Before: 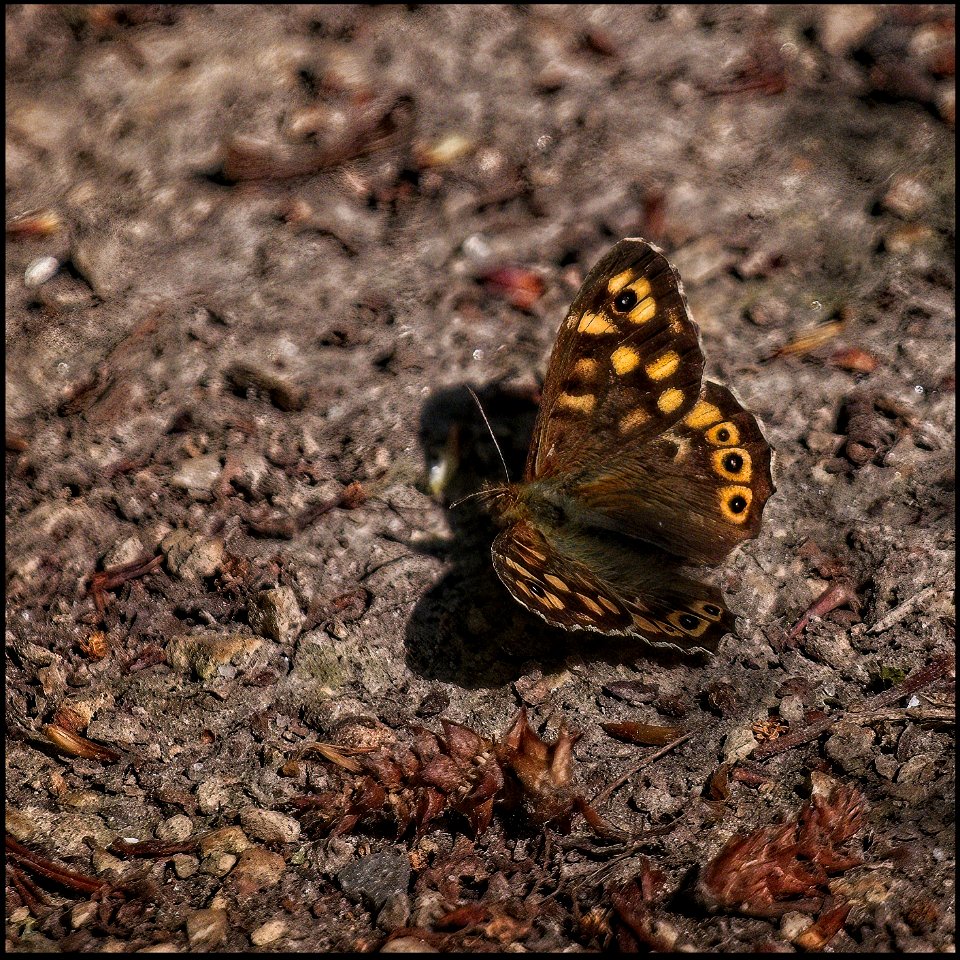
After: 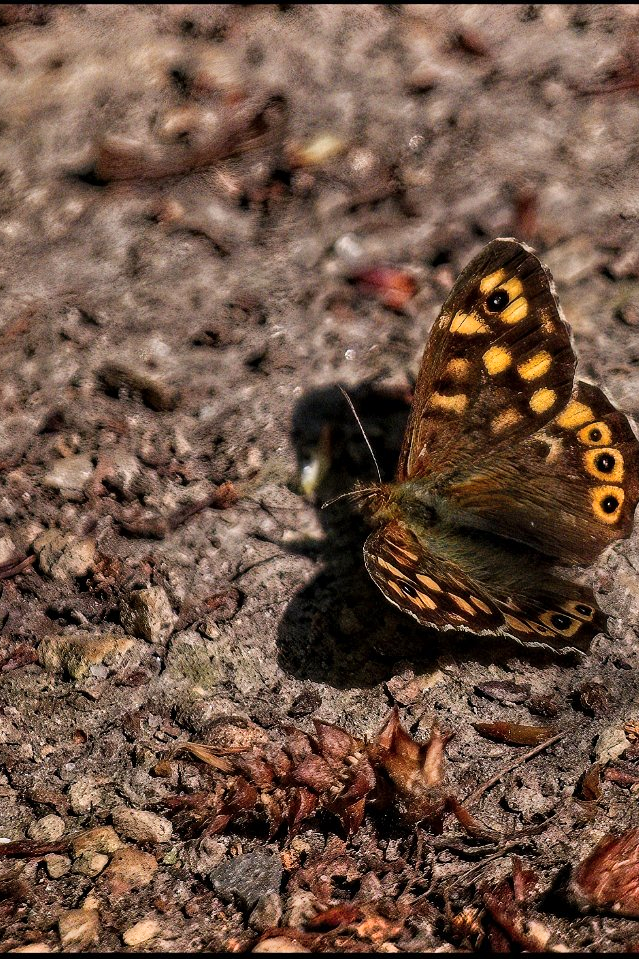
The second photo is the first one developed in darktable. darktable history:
shadows and highlights: highlights color adjustment 32.01%, soften with gaussian
crop and rotate: left 13.344%, right 20.029%
